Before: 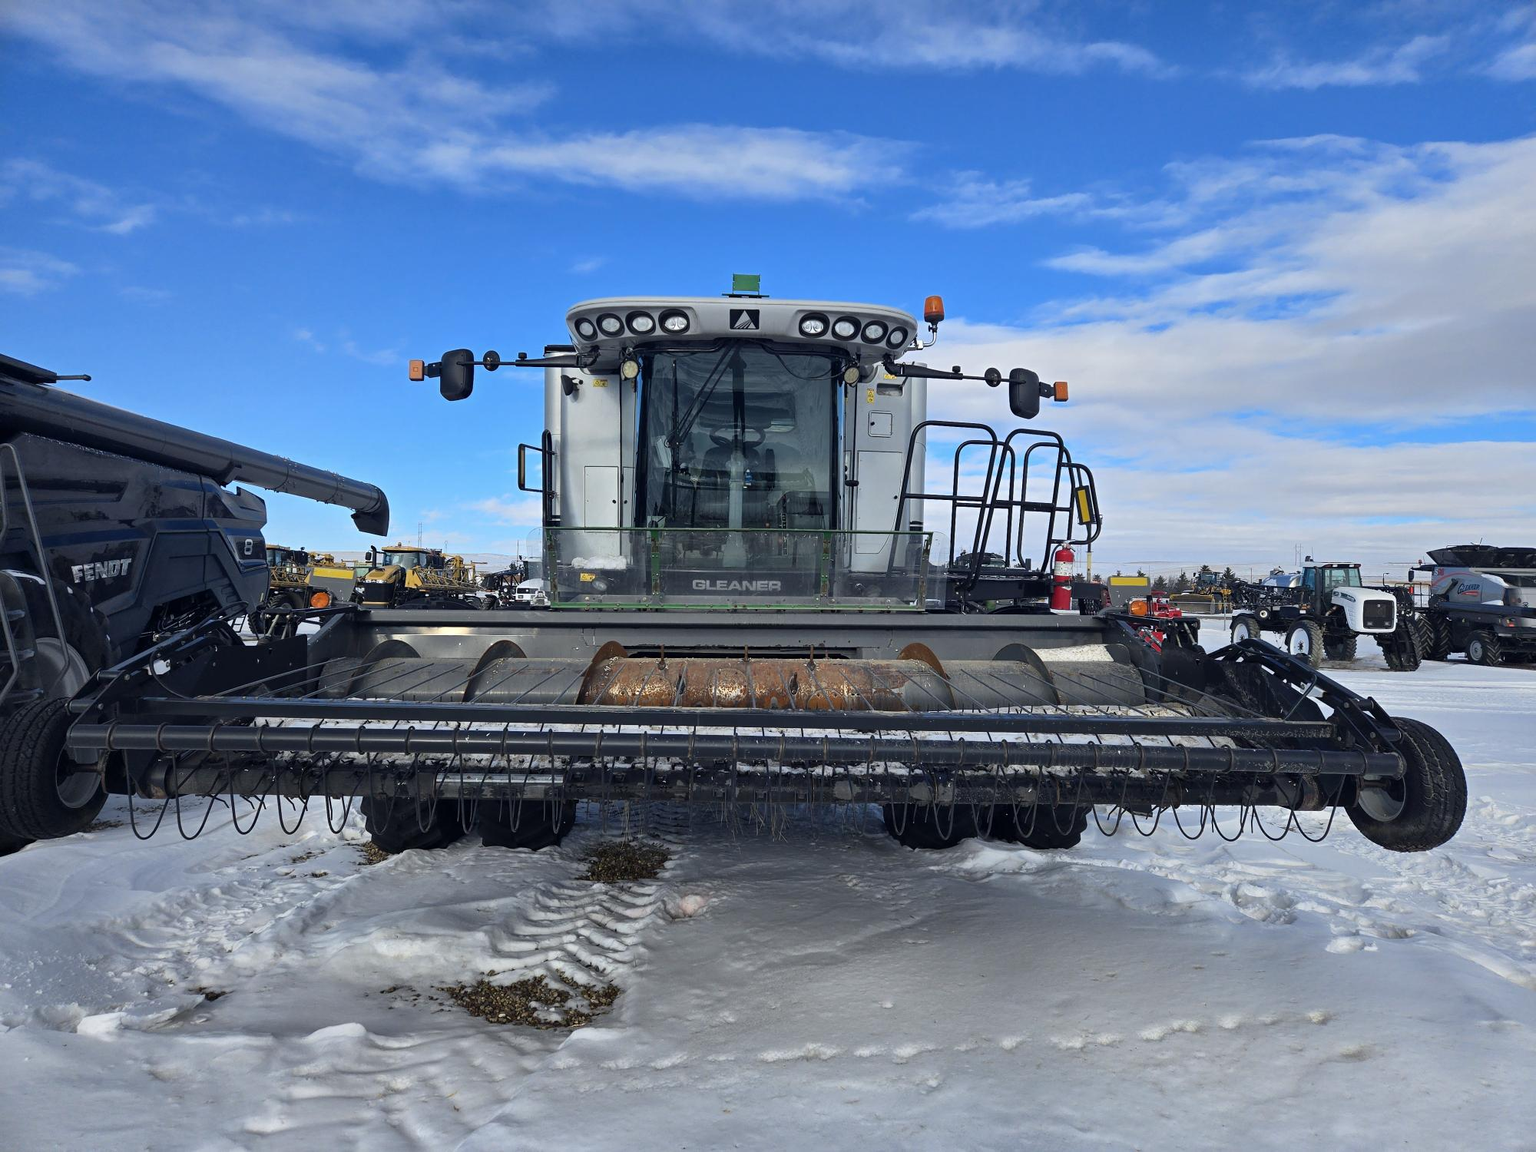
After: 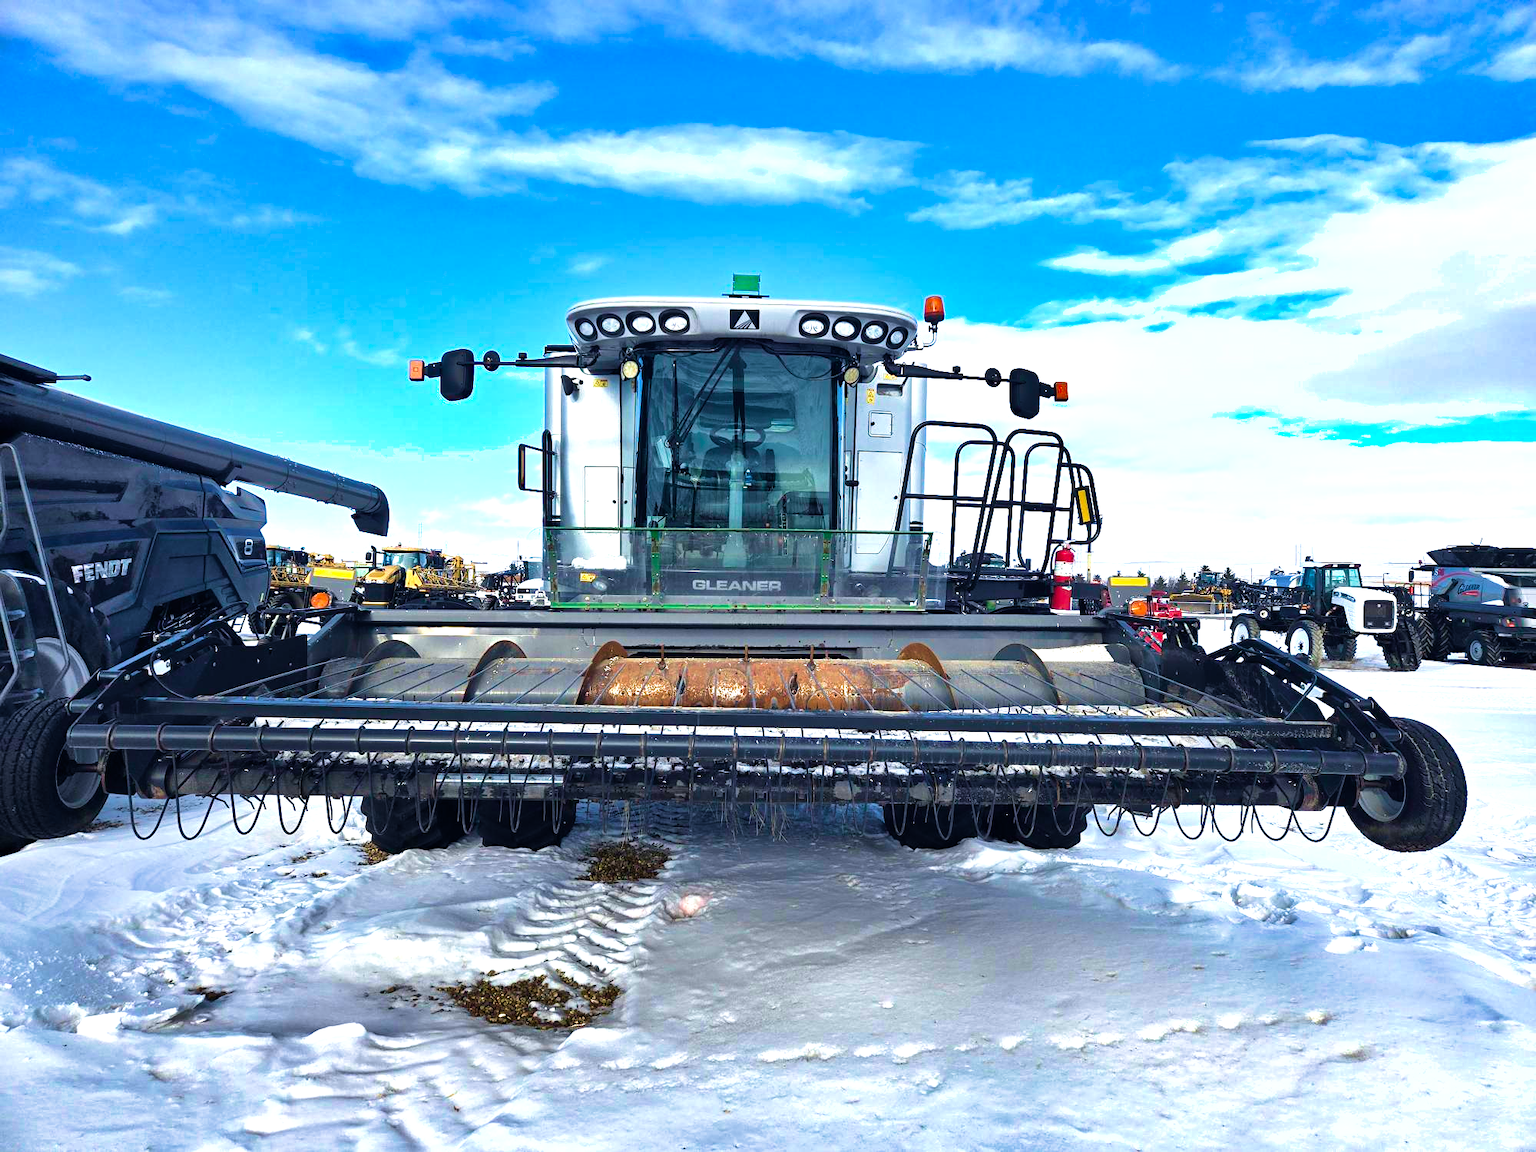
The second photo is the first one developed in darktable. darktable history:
shadows and highlights: low approximation 0.01, soften with gaussian
exposure: black level correction 0.001, exposure 0.499 EV, compensate exposure bias true, compensate highlight preservation false
local contrast: mode bilateral grid, contrast 99, coarseness 100, detail 91%, midtone range 0.2
tone equalizer: -8 EV -0.784 EV, -7 EV -0.684 EV, -6 EV -0.57 EV, -5 EV -0.387 EV, -3 EV 0.372 EV, -2 EV 0.6 EV, -1 EV 0.675 EV, +0 EV 0.72 EV
velvia: strength 73.48%
